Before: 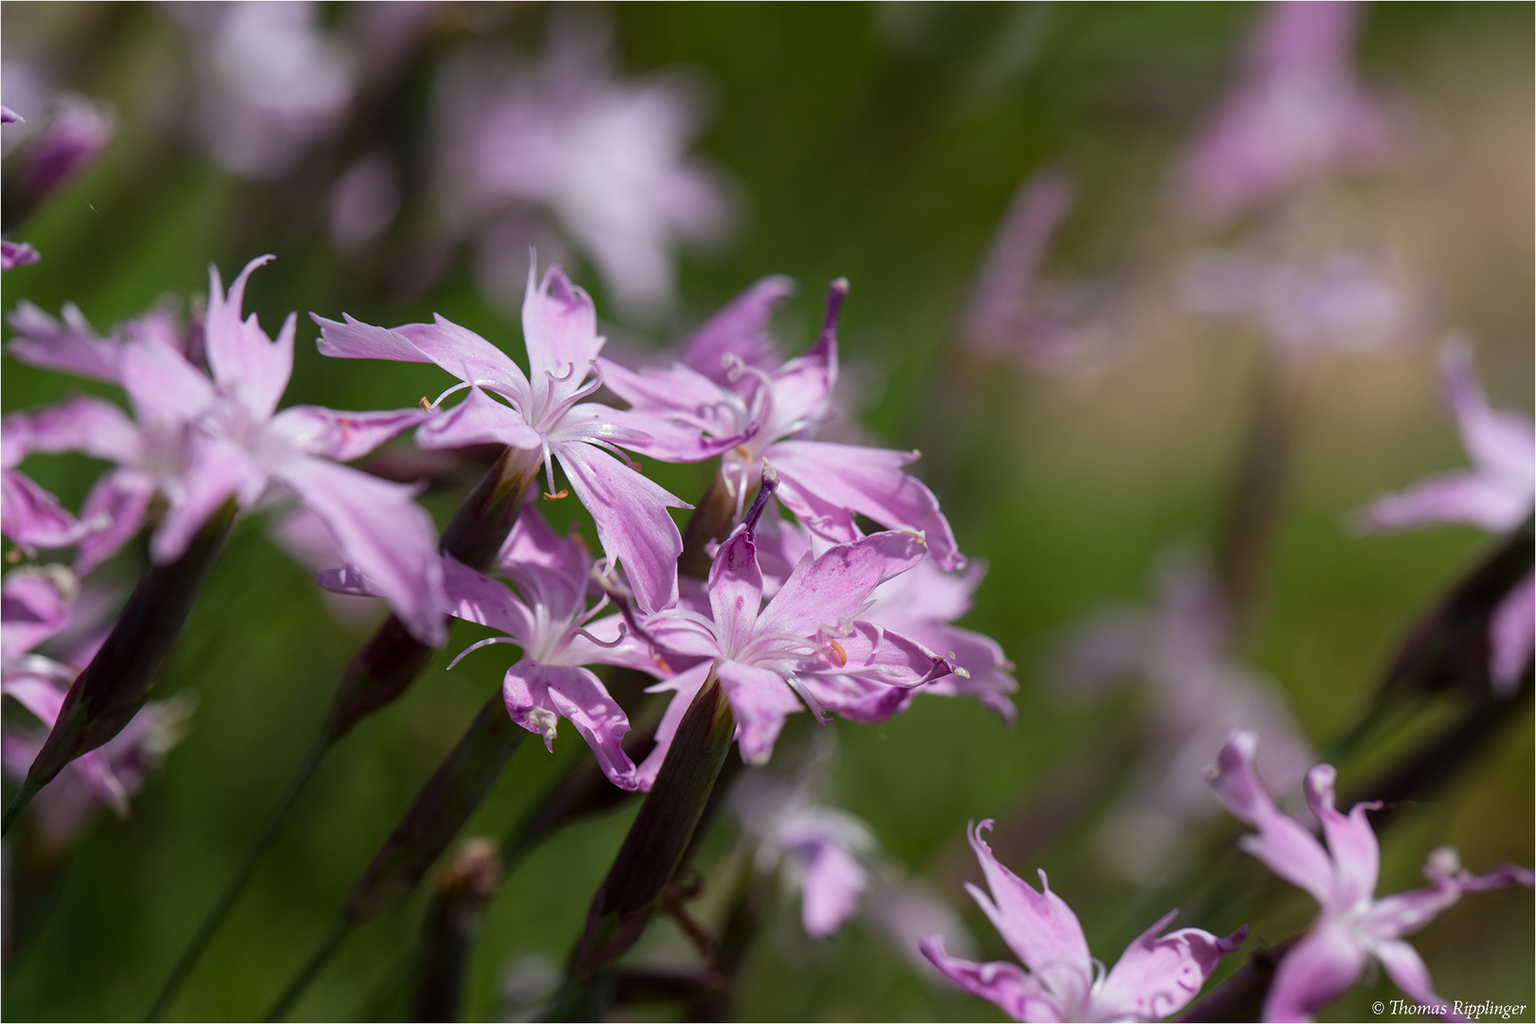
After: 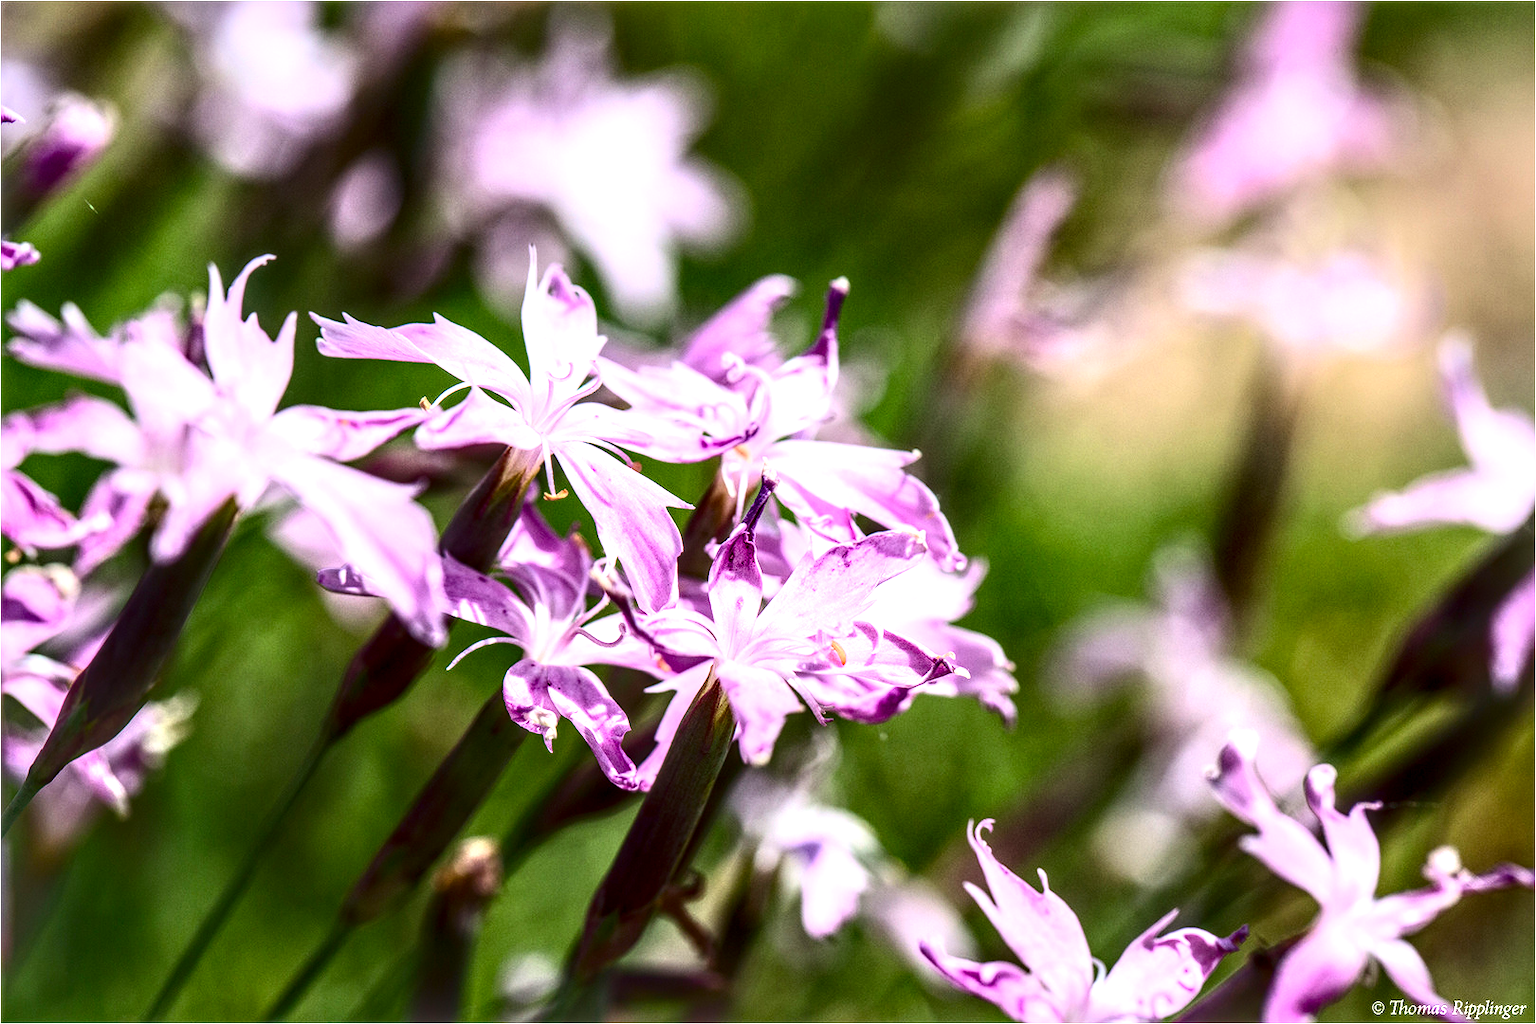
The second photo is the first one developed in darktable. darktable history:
color balance rgb: perceptual saturation grading › global saturation 0.278%
exposure: exposure 0.998 EV, compensate highlight preservation false
local contrast: highlights 4%, shadows 7%, detail 182%
contrast brightness saturation: contrast 0.402, brightness 0.044, saturation 0.255
